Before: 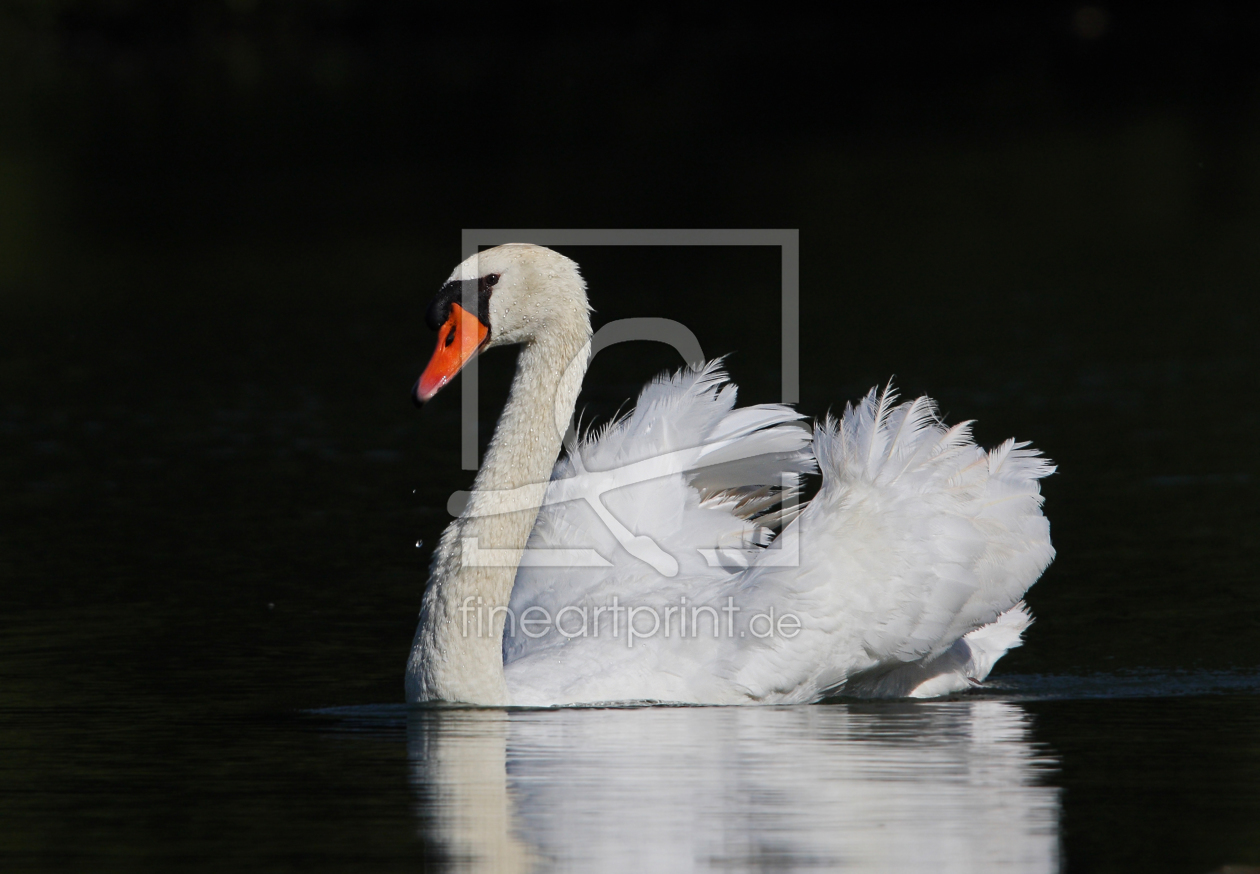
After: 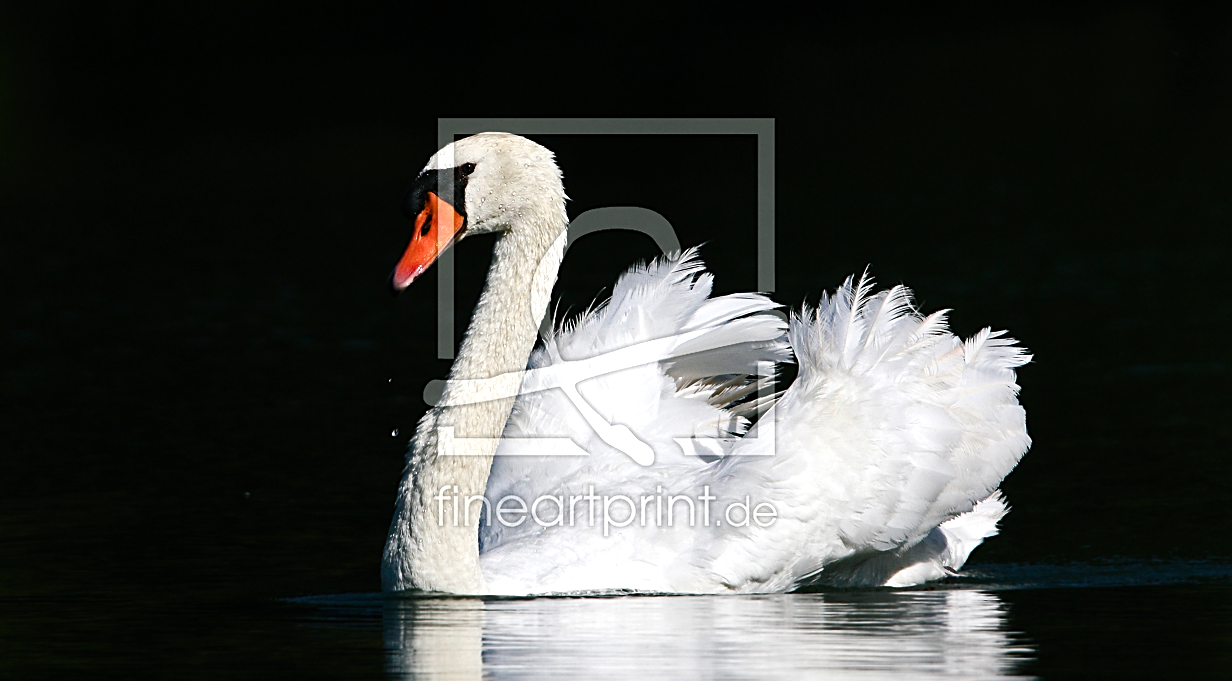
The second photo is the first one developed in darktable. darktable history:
crop and rotate: left 1.953%, top 12.894%, right 0.214%, bottom 9.088%
tone equalizer: -8 EV -0.757 EV, -7 EV -0.728 EV, -6 EV -0.592 EV, -5 EV -0.374 EV, -3 EV 0.389 EV, -2 EV 0.6 EV, -1 EV 0.688 EV, +0 EV 0.744 EV, edges refinement/feathering 500, mask exposure compensation -1.57 EV, preserve details no
sharpen: on, module defaults
color balance rgb: shadows lift › luminance -7.656%, shadows lift › chroma 2.391%, shadows lift › hue 163.56°, perceptual saturation grading › global saturation 20%, perceptual saturation grading › highlights -50.478%, perceptual saturation grading › shadows 30.275%, global vibrance 9.218%
